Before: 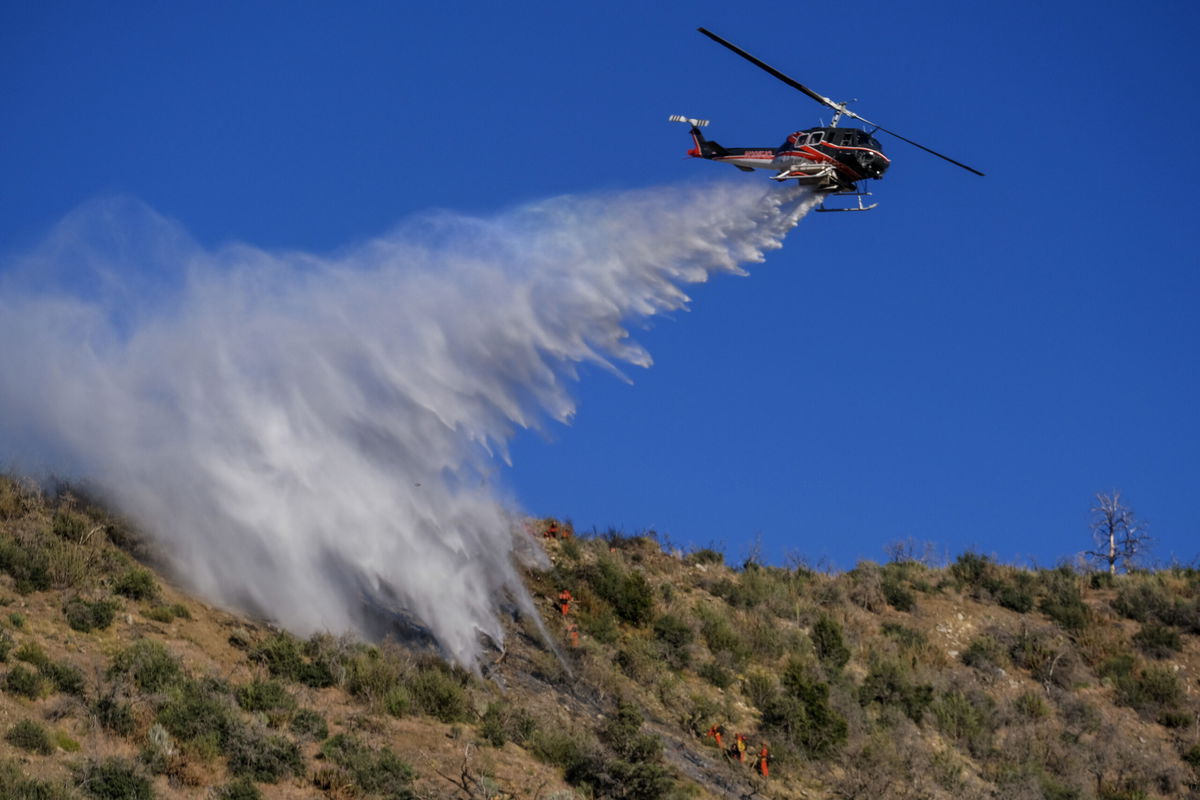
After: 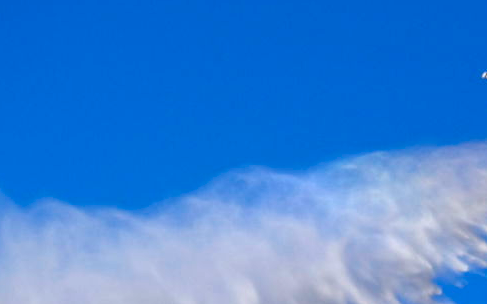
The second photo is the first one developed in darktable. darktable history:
crop: left 15.614%, top 5.428%, right 43.798%, bottom 56.517%
exposure: black level correction 0, exposure 0.695 EV, compensate highlight preservation false
